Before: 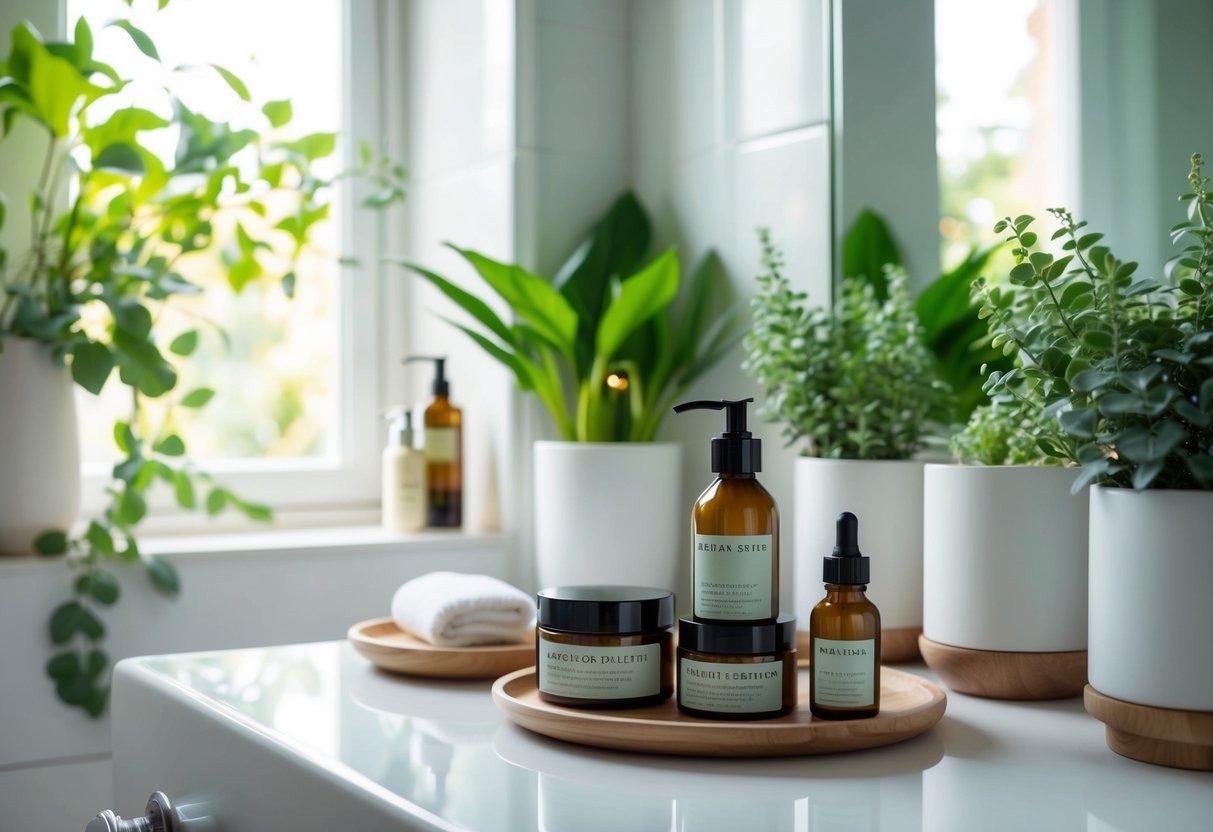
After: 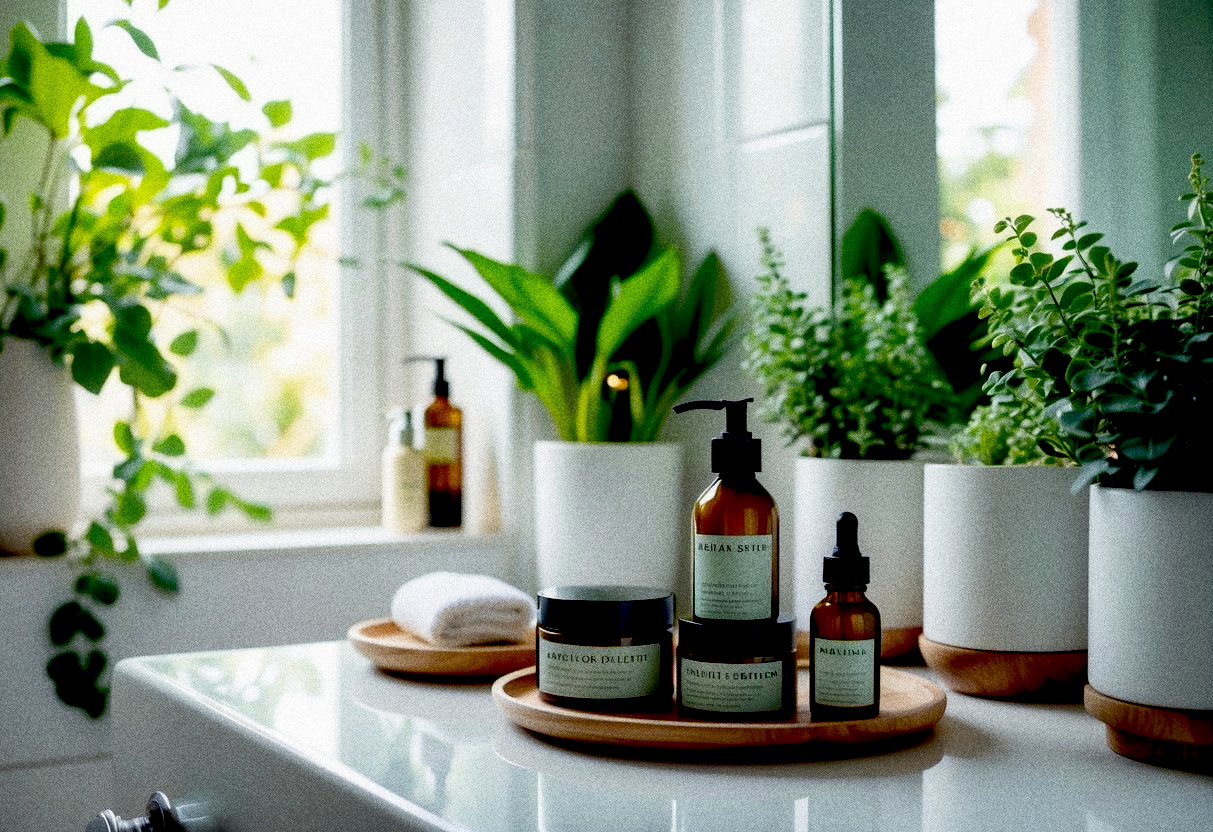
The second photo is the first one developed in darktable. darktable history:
exposure: black level correction 0.056, exposure -0.039 EV, compensate highlight preservation false
grain: coarseness 14.49 ISO, strength 48.04%, mid-tones bias 35%
